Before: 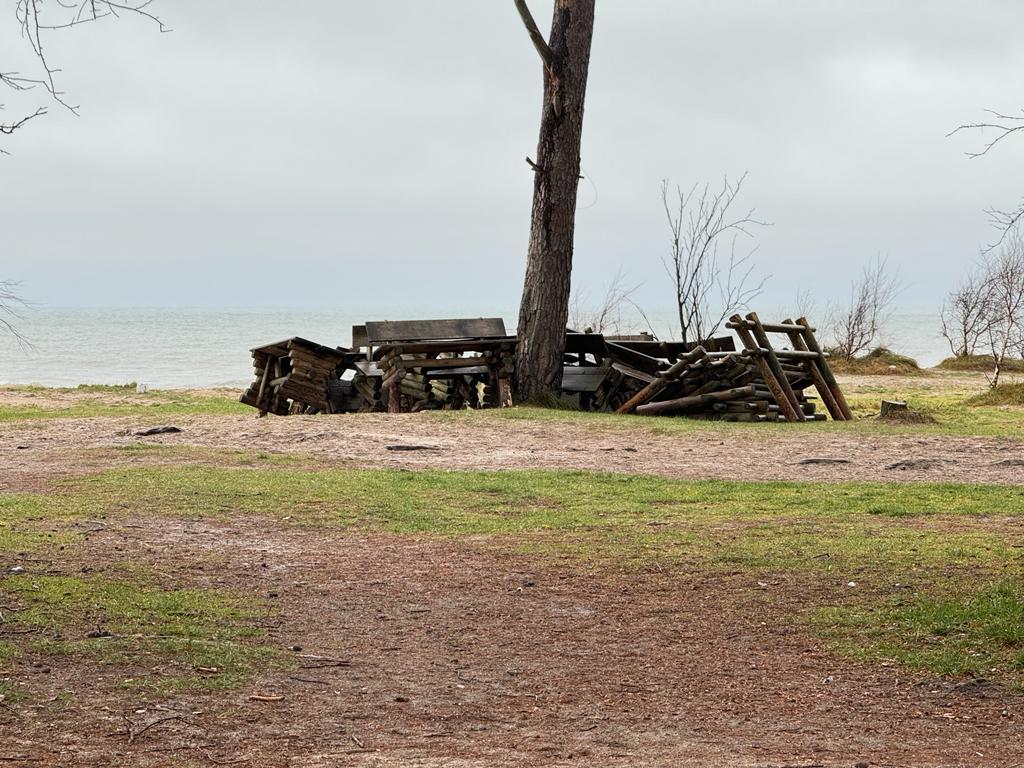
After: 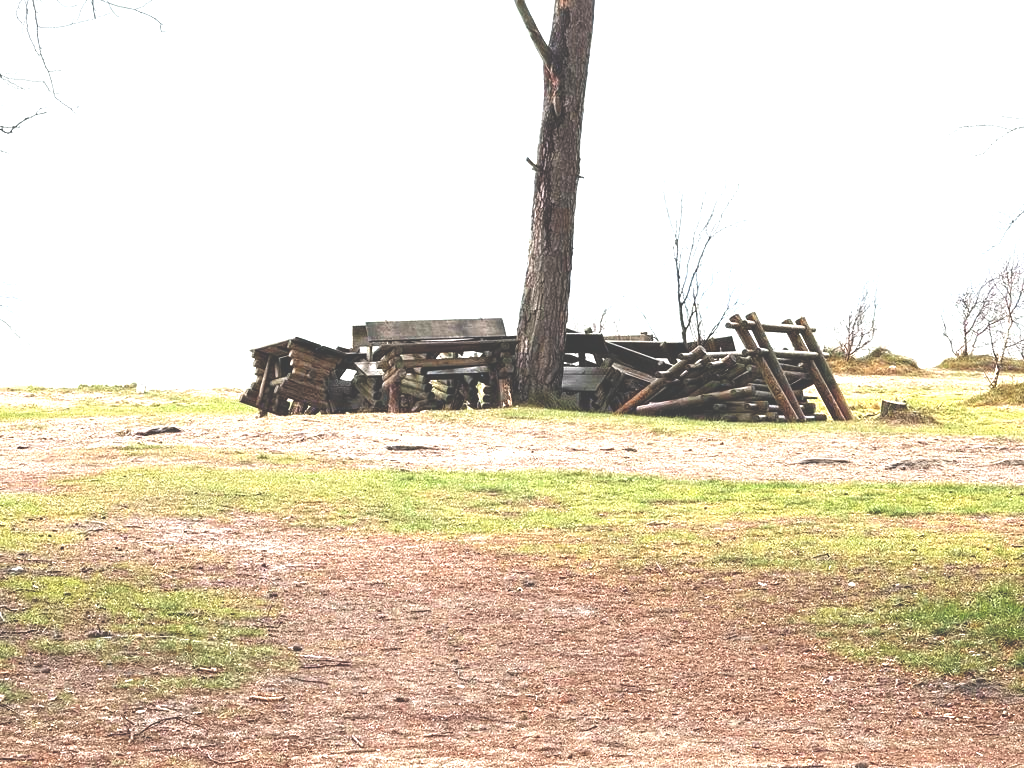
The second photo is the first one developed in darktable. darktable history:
exposure: black level correction -0.023, exposure 1.397 EV, compensate highlight preservation false
contrast brightness saturation: contrast 0.03, brightness -0.04
